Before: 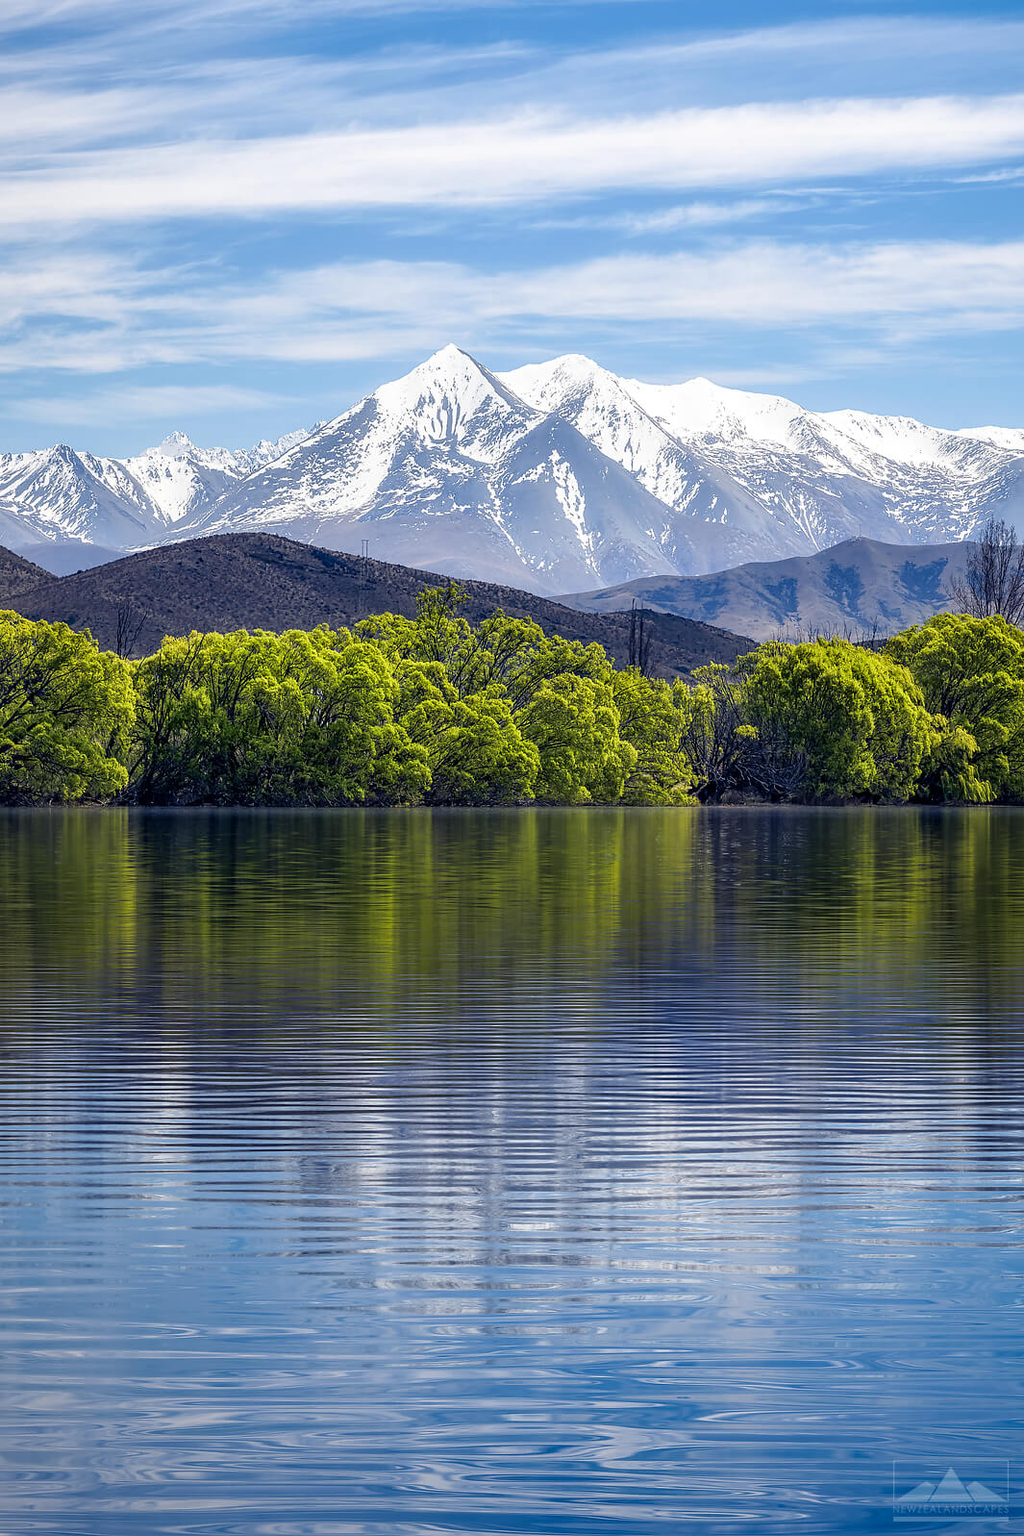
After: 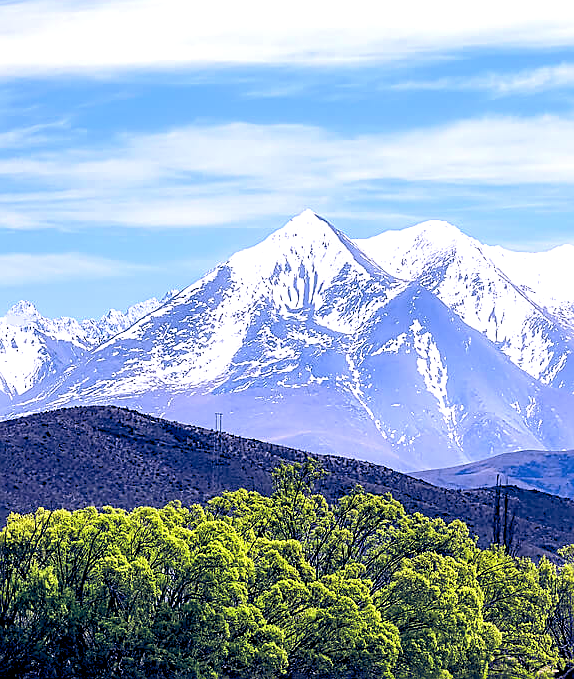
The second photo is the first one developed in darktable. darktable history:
crop: left 15.187%, top 9.282%, right 30.897%, bottom 48.186%
sharpen: on, module defaults
color calibration: gray › normalize channels true, illuminant as shot in camera, x 0.362, y 0.386, temperature 4532.94 K, gamut compression 0.02
color correction: highlights a* 0.706, highlights b* 2.84, saturation 1.08
color balance rgb: shadows lift › chroma 0.8%, shadows lift › hue 115.75°, highlights gain › luminance 16.688%, highlights gain › chroma 2.956%, highlights gain › hue 263.31°, global offset › luminance -0.285%, global offset › chroma 0.308%, global offset › hue 262.5°, perceptual saturation grading › global saturation 10.128%, contrast -9.387%
tone equalizer: -8 EV -0.381 EV, -7 EV -0.369 EV, -6 EV -0.373 EV, -5 EV -0.227 EV, -3 EV 0.206 EV, -2 EV 0.35 EV, -1 EV 0.397 EV, +0 EV 0.442 EV, edges refinement/feathering 500, mask exposure compensation -1.57 EV, preserve details no
